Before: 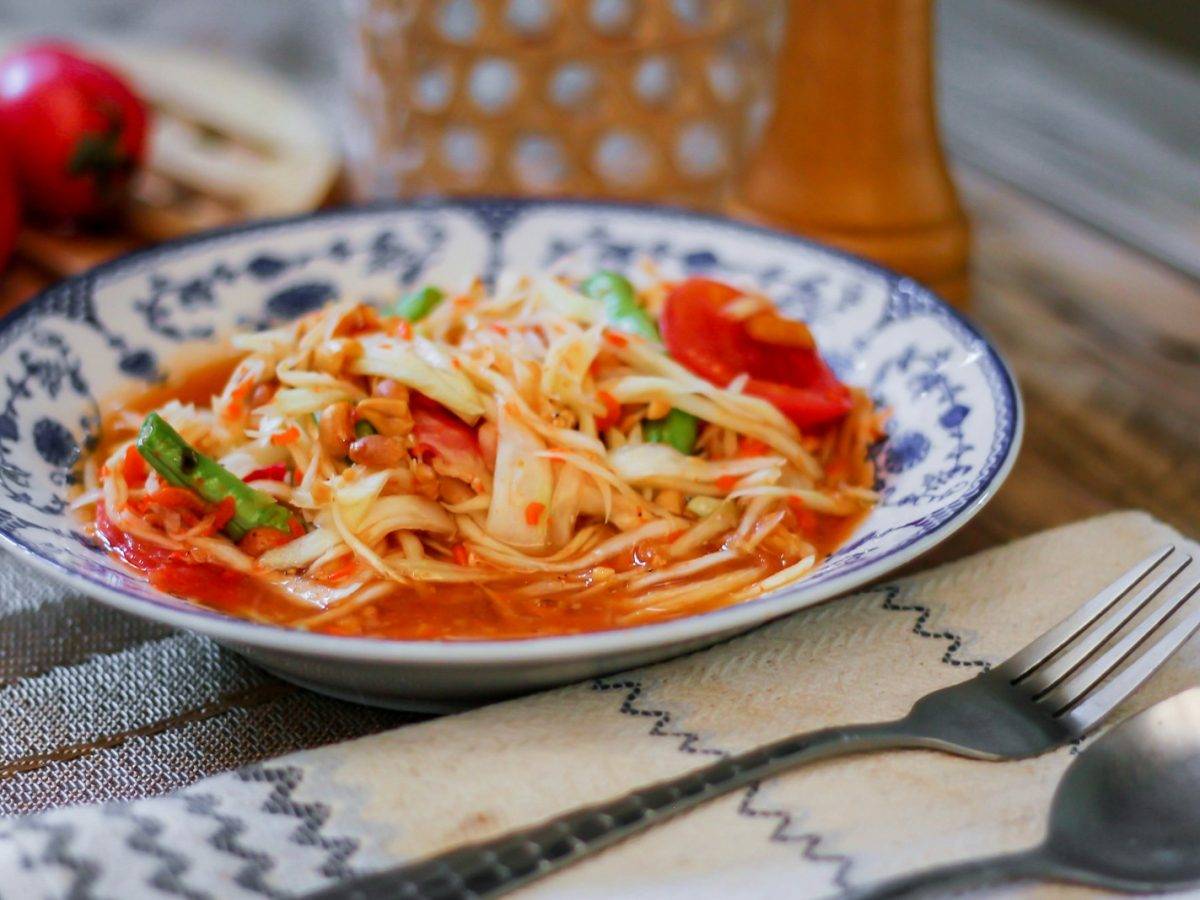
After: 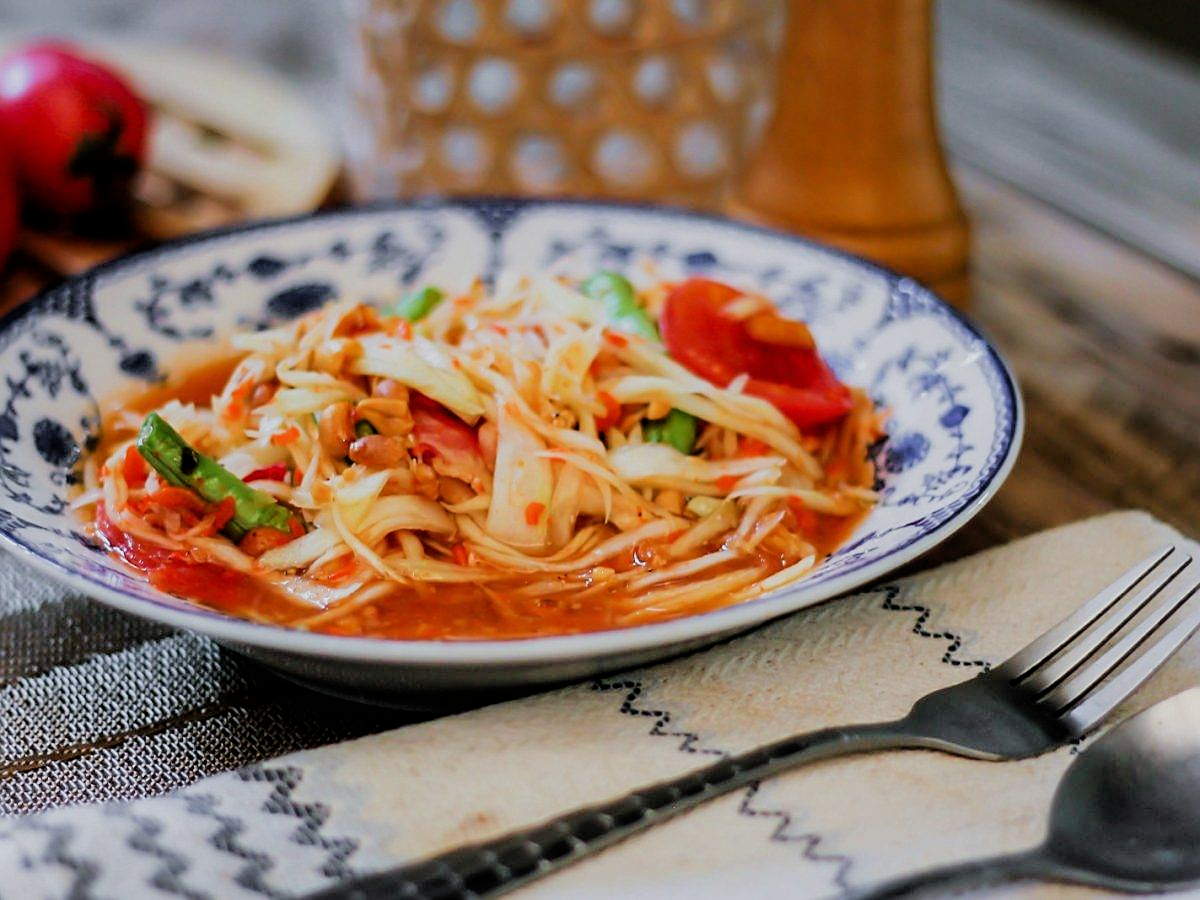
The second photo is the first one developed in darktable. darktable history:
sharpen: on, module defaults
filmic rgb: black relative exposure -5 EV, hardness 2.88, contrast 1.2, highlights saturation mix -30%
